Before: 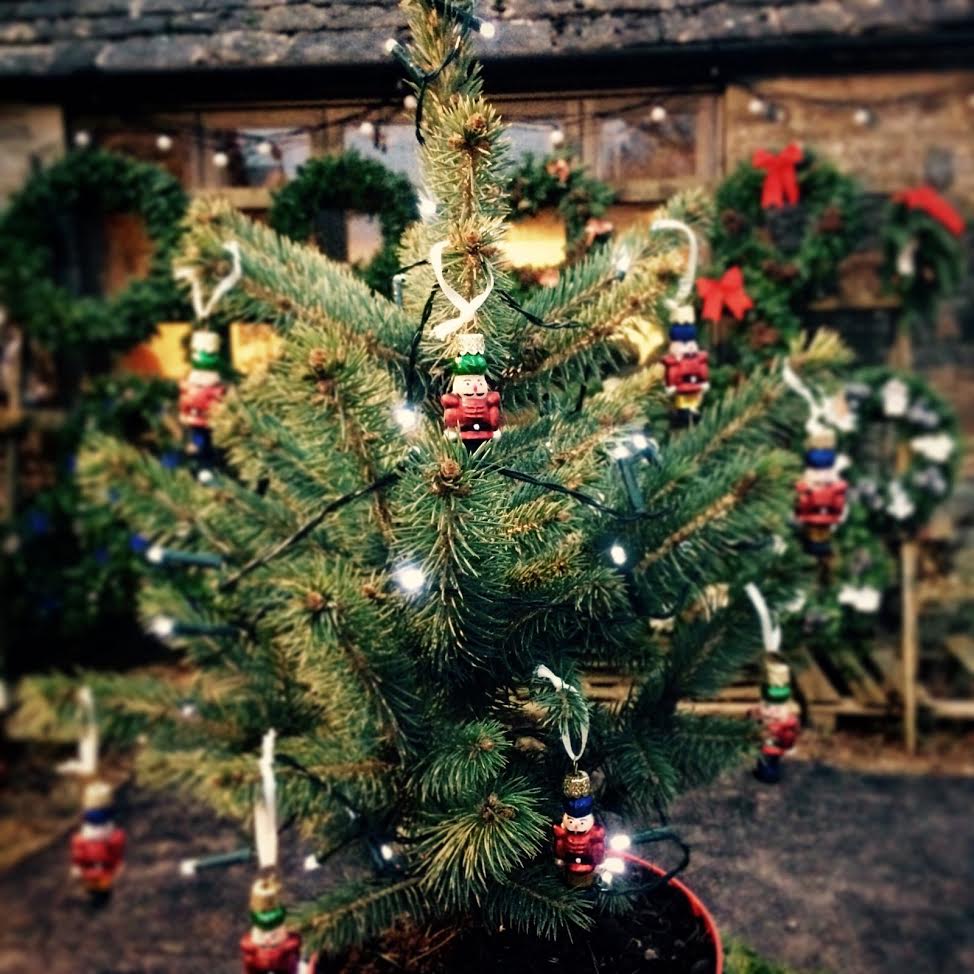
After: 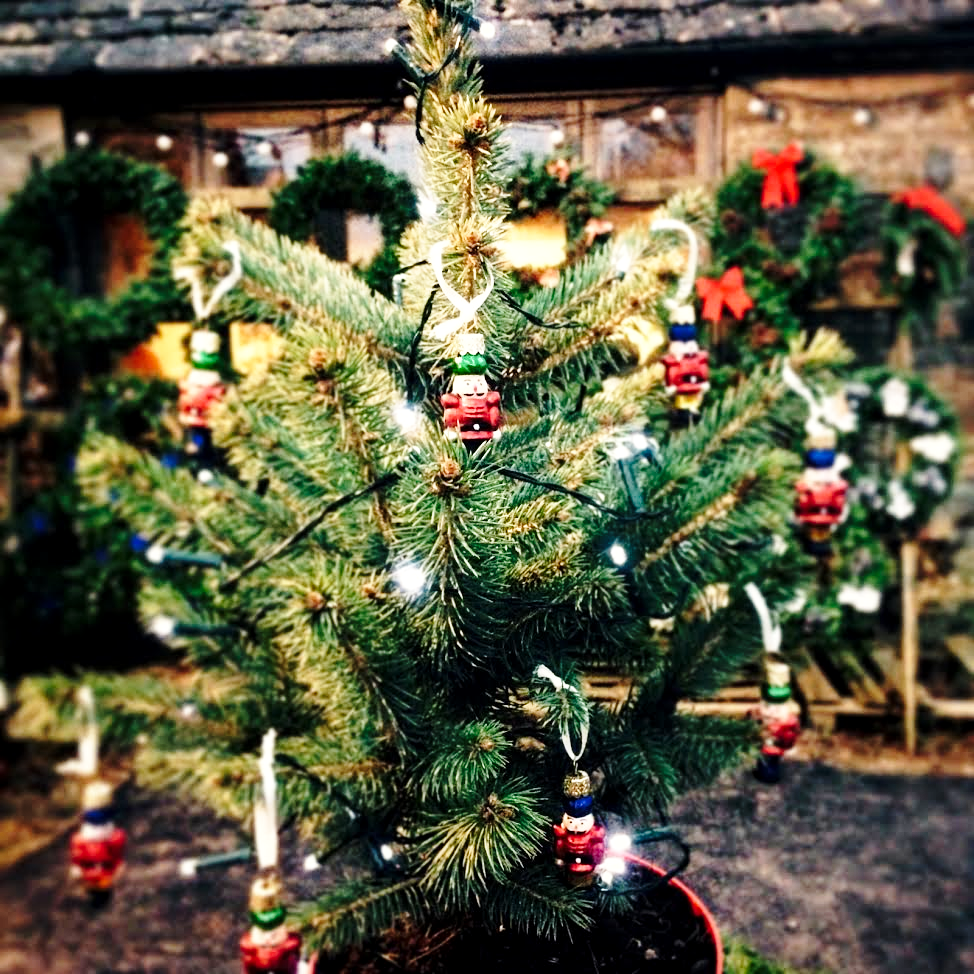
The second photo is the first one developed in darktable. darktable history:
base curve: curves: ch0 [(0, 0) (0.028, 0.03) (0.121, 0.232) (0.46, 0.748) (0.859, 0.968) (1, 1)], preserve colors none
local contrast: highlights 100%, shadows 100%, detail 120%, midtone range 0.2
